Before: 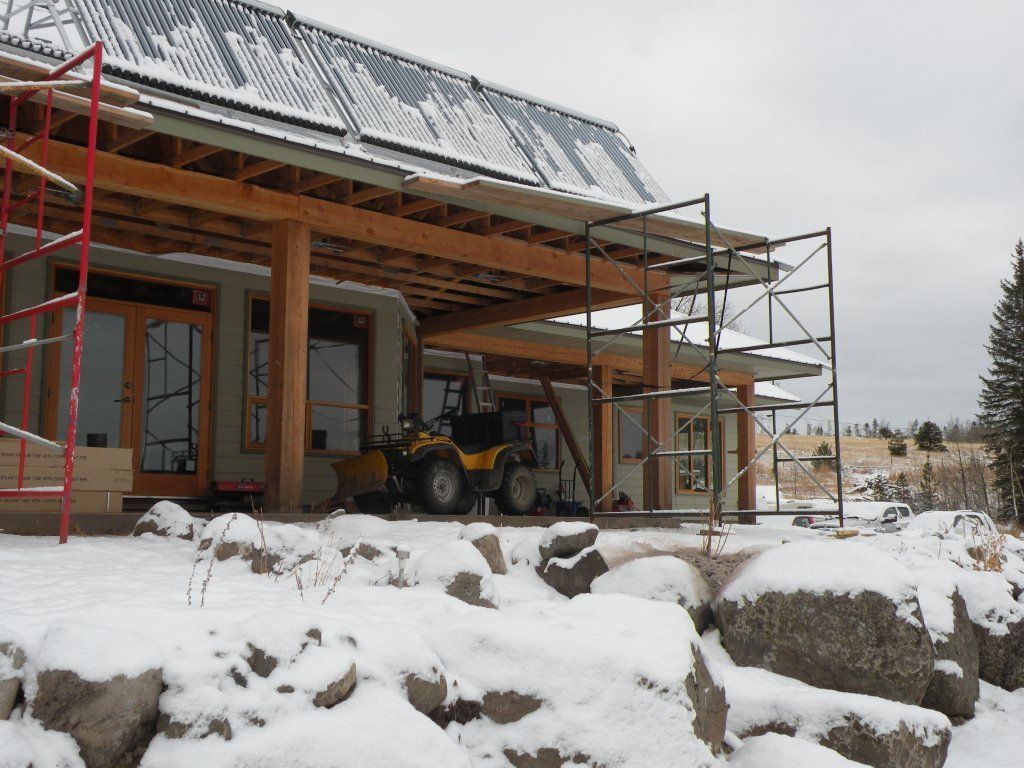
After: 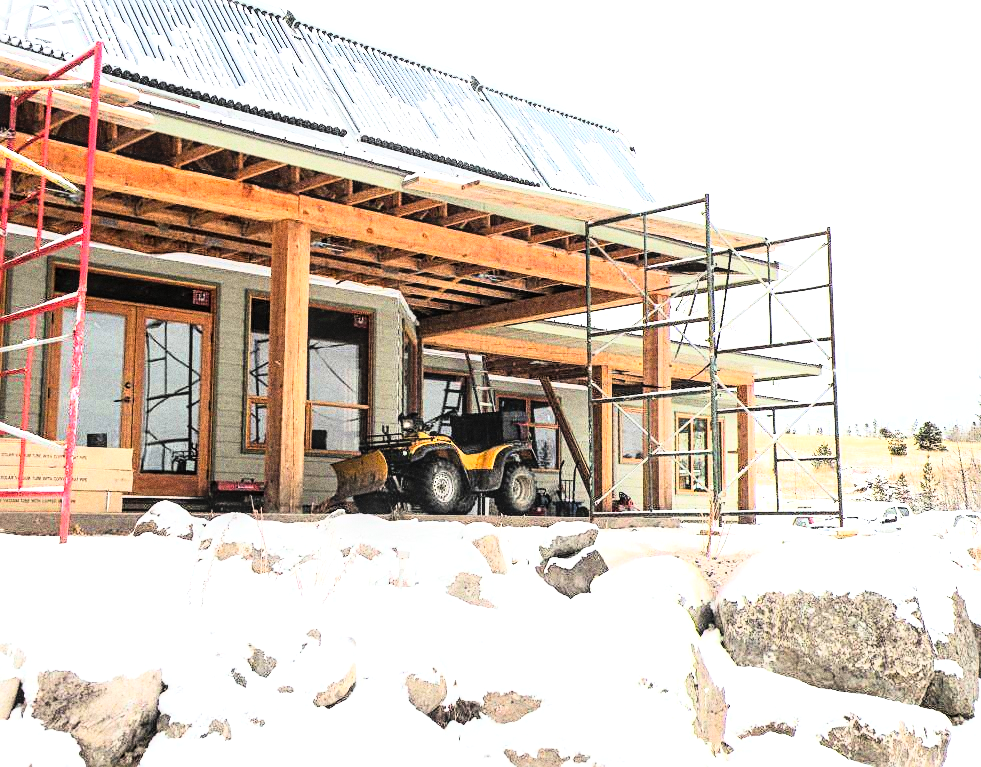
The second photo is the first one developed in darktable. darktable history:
rgb curve: curves: ch0 [(0, 0) (0.21, 0.15) (0.24, 0.21) (0.5, 0.75) (0.75, 0.96) (0.89, 0.99) (1, 1)]; ch1 [(0, 0.02) (0.21, 0.13) (0.25, 0.2) (0.5, 0.67) (0.75, 0.9) (0.89, 0.97) (1, 1)]; ch2 [(0, 0.02) (0.21, 0.13) (0.25, 0.2) (0.5, 0.67) (0.75, 0.9) (0.89, 0.97) (1, 1)], compensate middle gray true
local contrast: on, module defaults
grain: coarseness 0.09 ISO, strength 40%
sharpen: on, module defaults
crop: right 4.126%, bottom 0.031%
exposure: black level correction 0, exposure 1.625 EV, compensate exposure bias true, compensate highlight preservation false
